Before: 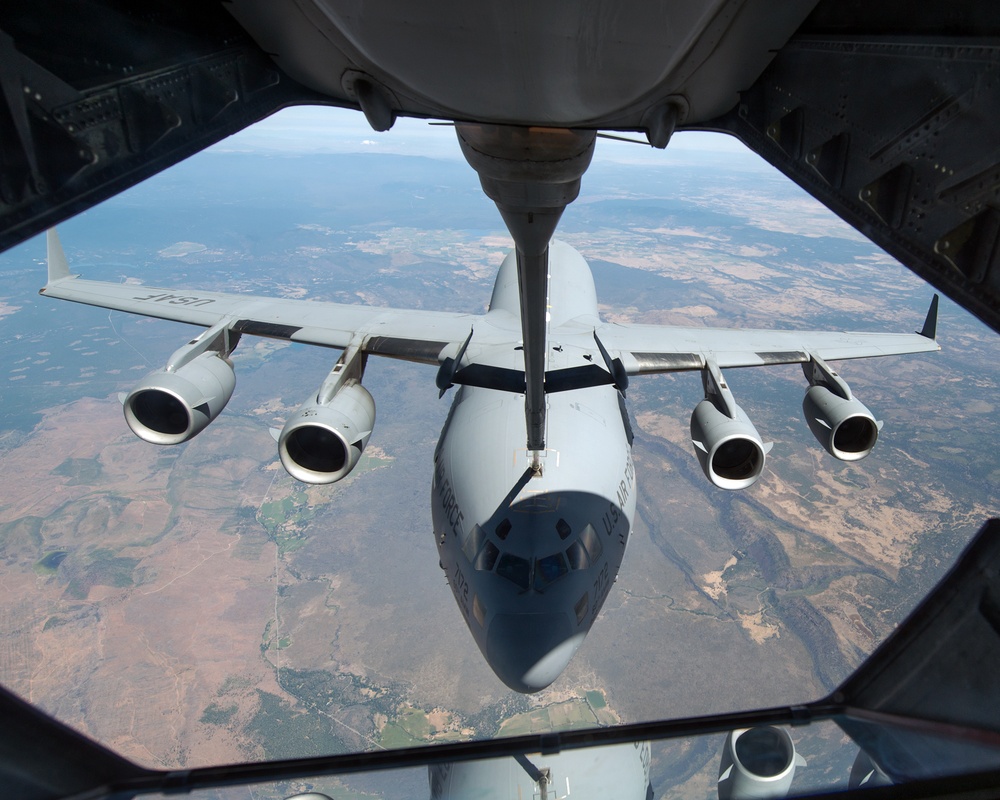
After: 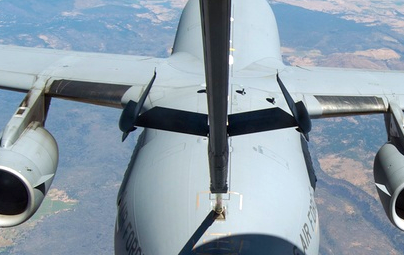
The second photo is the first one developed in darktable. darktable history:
crop: left 31.751%, top 32.172%, right 27.8%, bottom 35.83%
local contrast: highlights 100%, shadows 100%, detail 120%, midtone range 0.2
color balance rgb: perceptual saturation grading › global saturation 30%, global vibrance 20%
